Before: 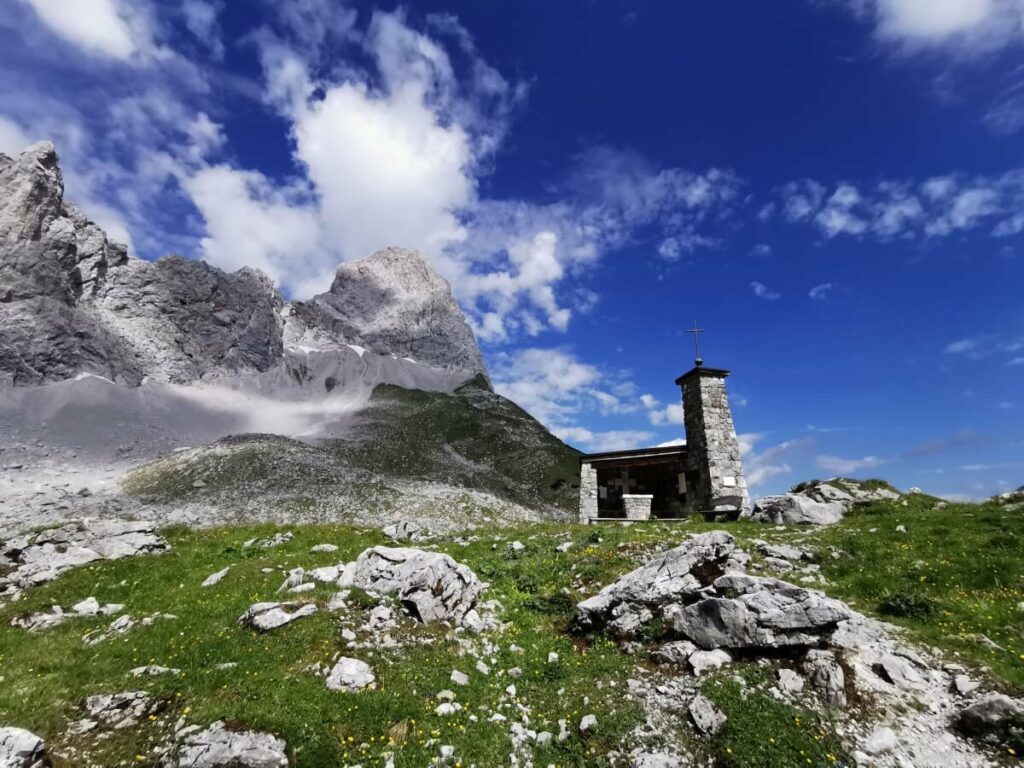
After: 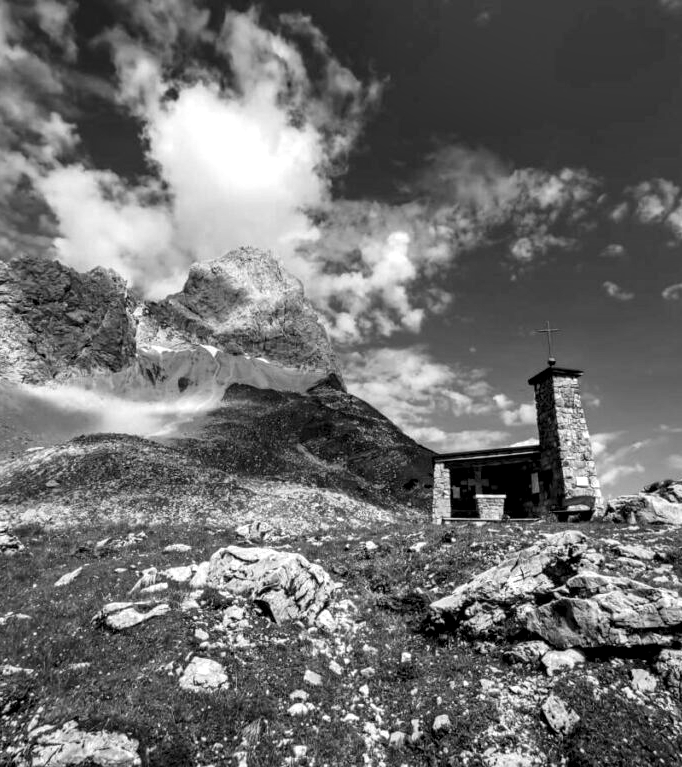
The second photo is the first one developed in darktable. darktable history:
local contrast: detail 154%
shadows and highlights: low approximation 0.01, soften with gaussian
monochrome: on, module defaults
crop and rotate: left 14.385%, right 18.948%
